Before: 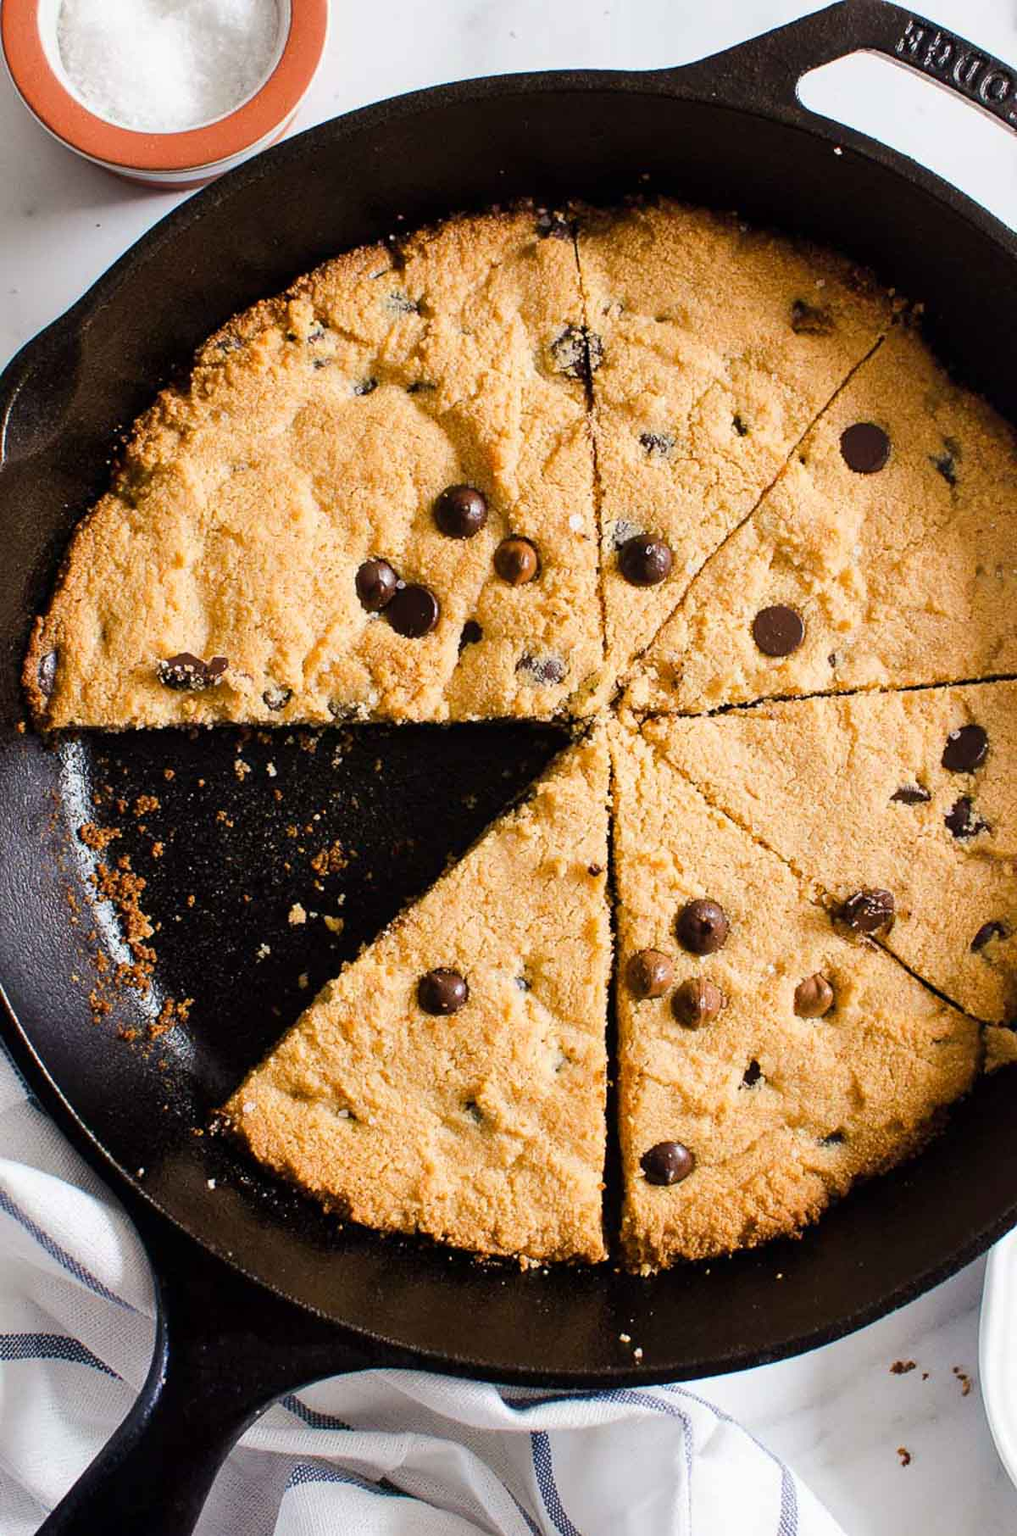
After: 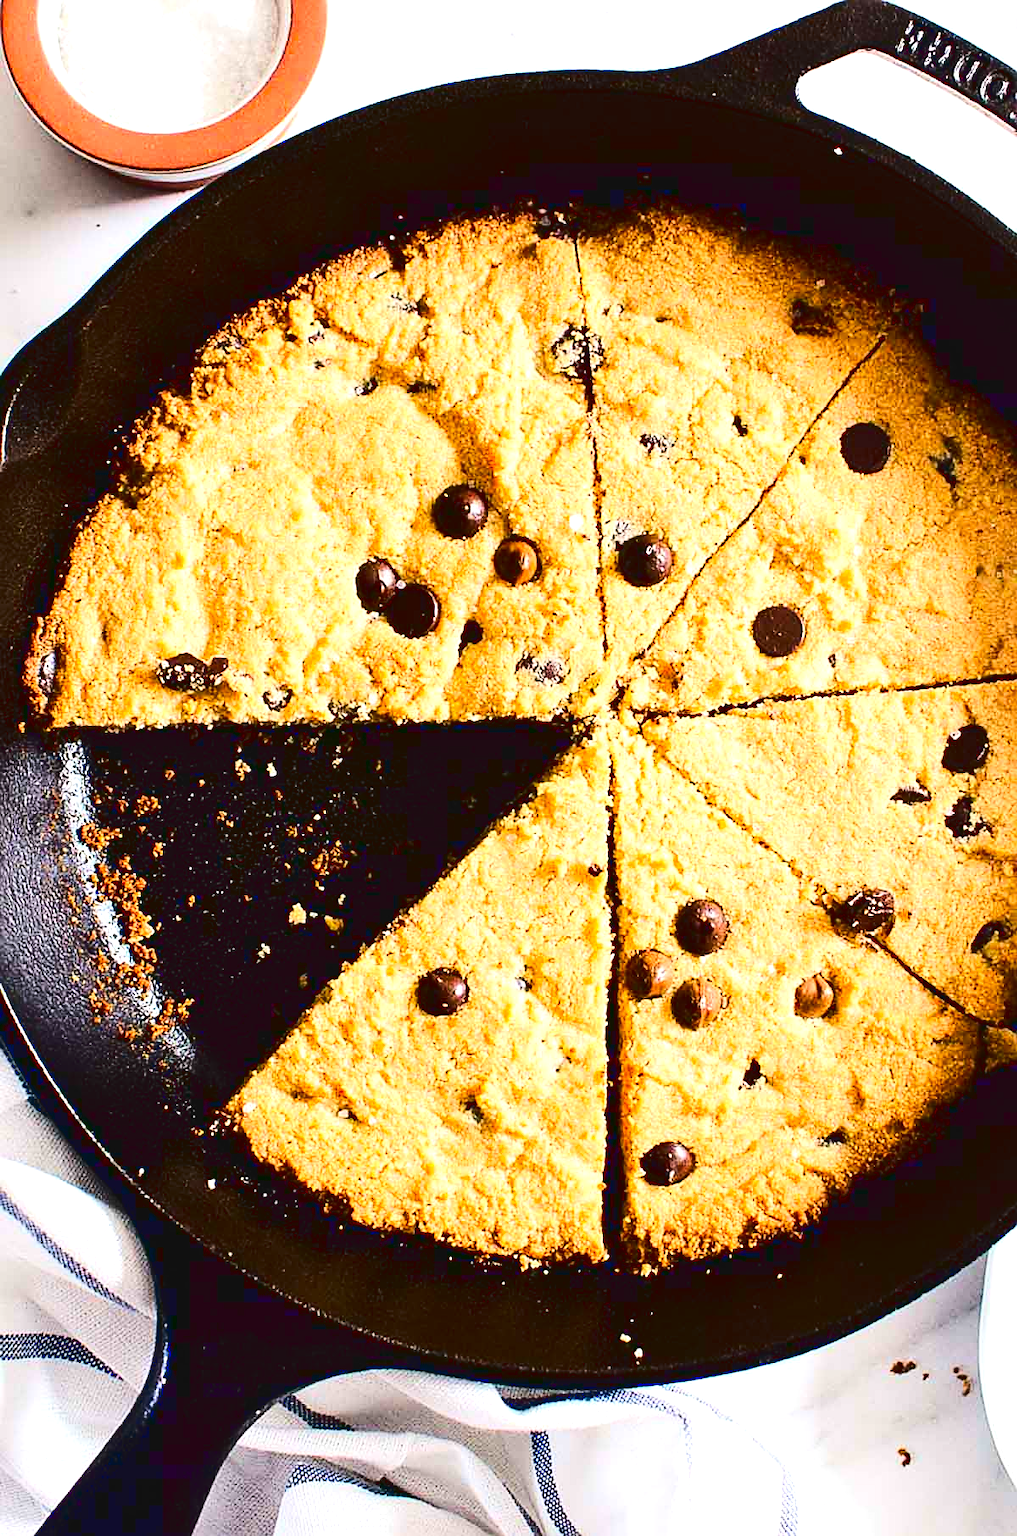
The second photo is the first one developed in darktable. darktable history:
contrast brightness saturation: contrast 0.209, brightness -0.114, saturation 0.213
exposure: black level correction -0.002, exposure 0.714 EV, compensate highlight preservation false
sharpen: on, module defaults
tone curve: curves: ch0 [(0, 0.046) (0.037, 0.056) (0.176, 0.162) (0.33, 0.331) (0.432, 0.475) (0.601, 0.665) (0.843, 0.876) (1, 1)]; ch1 [(0, 0) (0.339, 0.349) (0.445, 0.42) (0.476, 0.47) (0.497, 0.492) (0.523, 0.514) (0.557, 0.558) (0.632, 0.615) (0.728, 0.746) (1, 1)]; ch2 [(0, 0) (0.327, 0.324) (0.417, 0.44) (0.46, 0.453) (0.502, 0.495) (0.526, 0.52) (0.54, 0.55) (0.606, 0.626) (0.745, 0.704) (1, 1)], color space Lab, linked channels, preserve colors none
